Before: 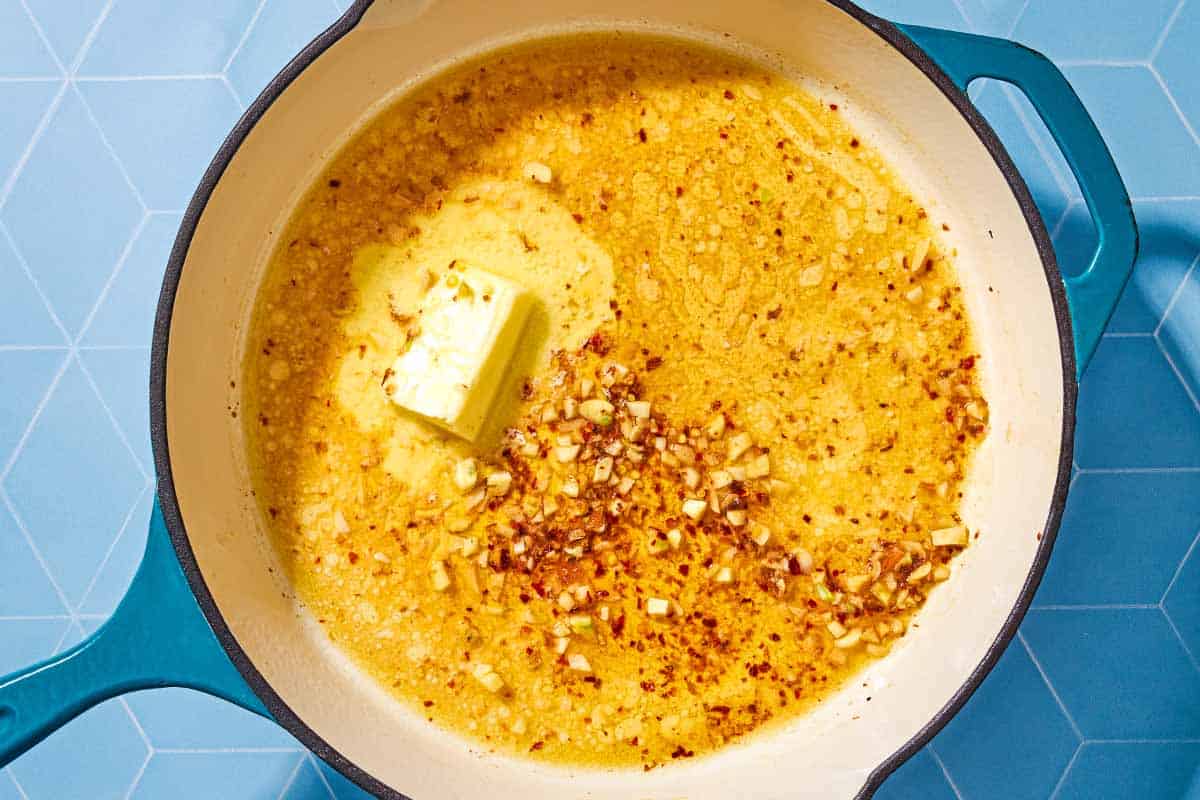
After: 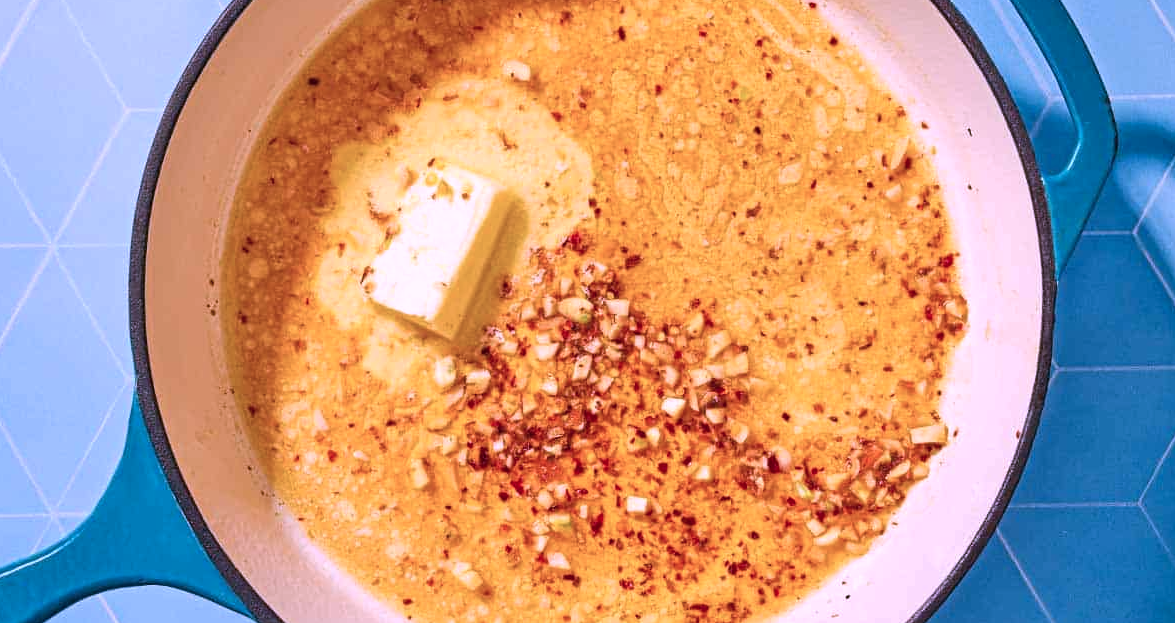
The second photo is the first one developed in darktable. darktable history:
crop and rotate: left 1.814%, top 12.818%, right 0.25%, bottom 9.225%
color correction: highlights a* 15.03, highlights b* -25.07
